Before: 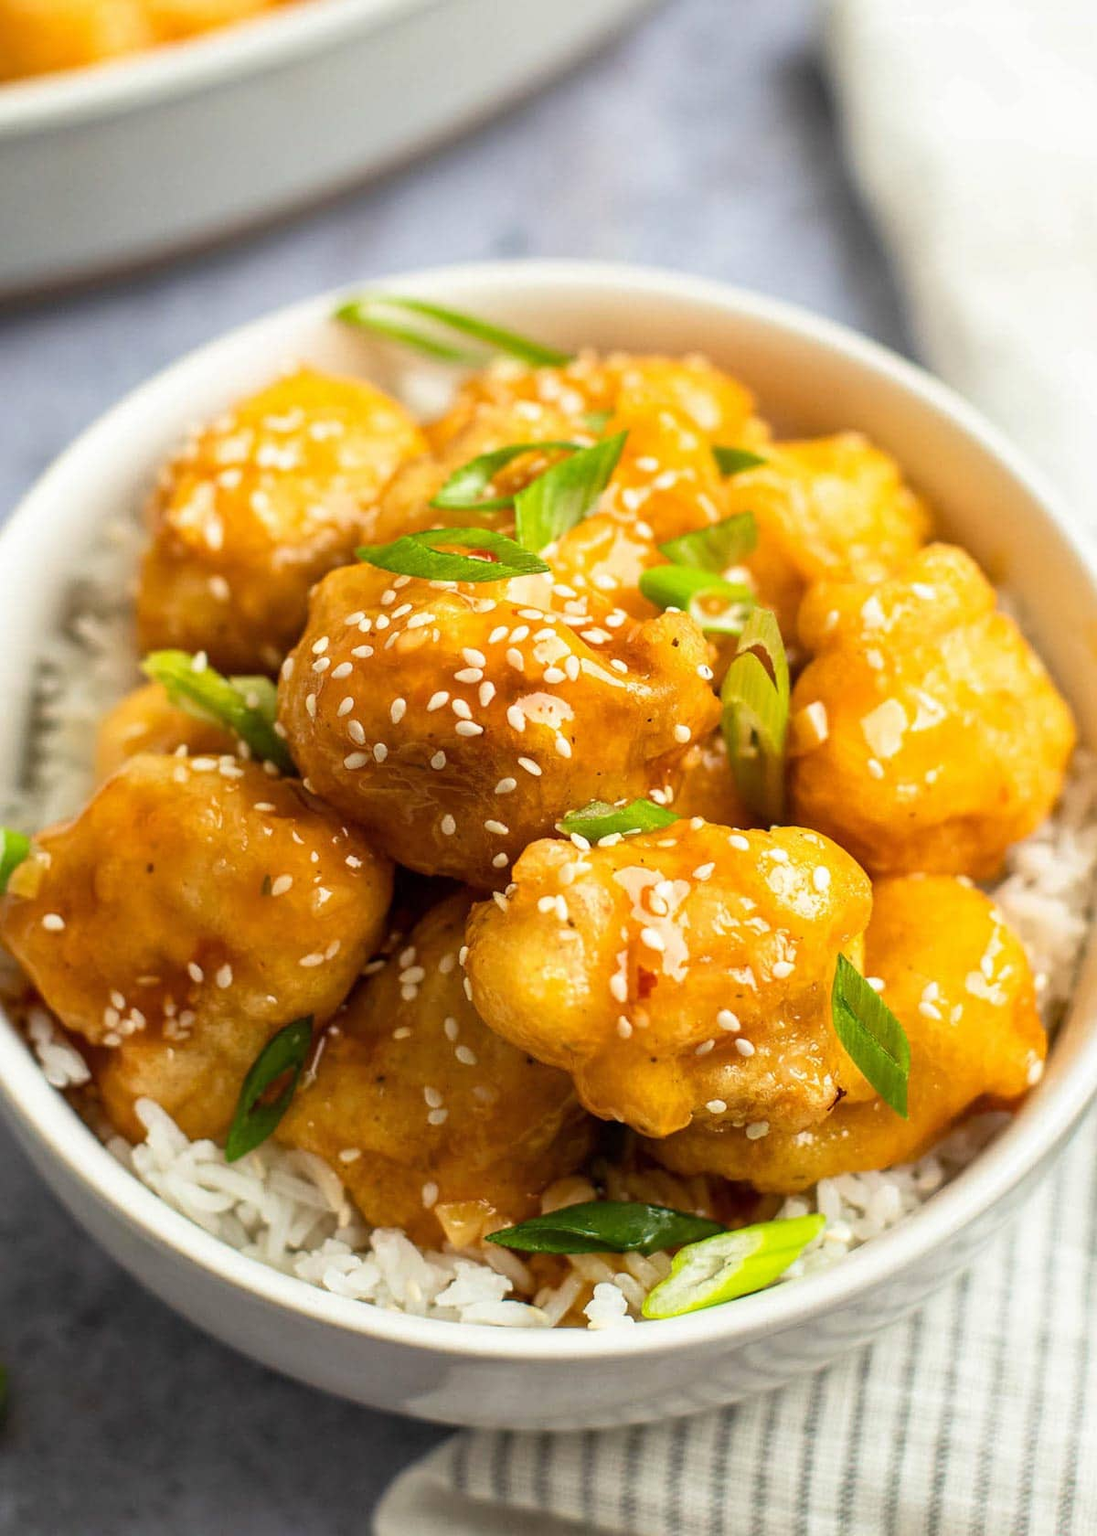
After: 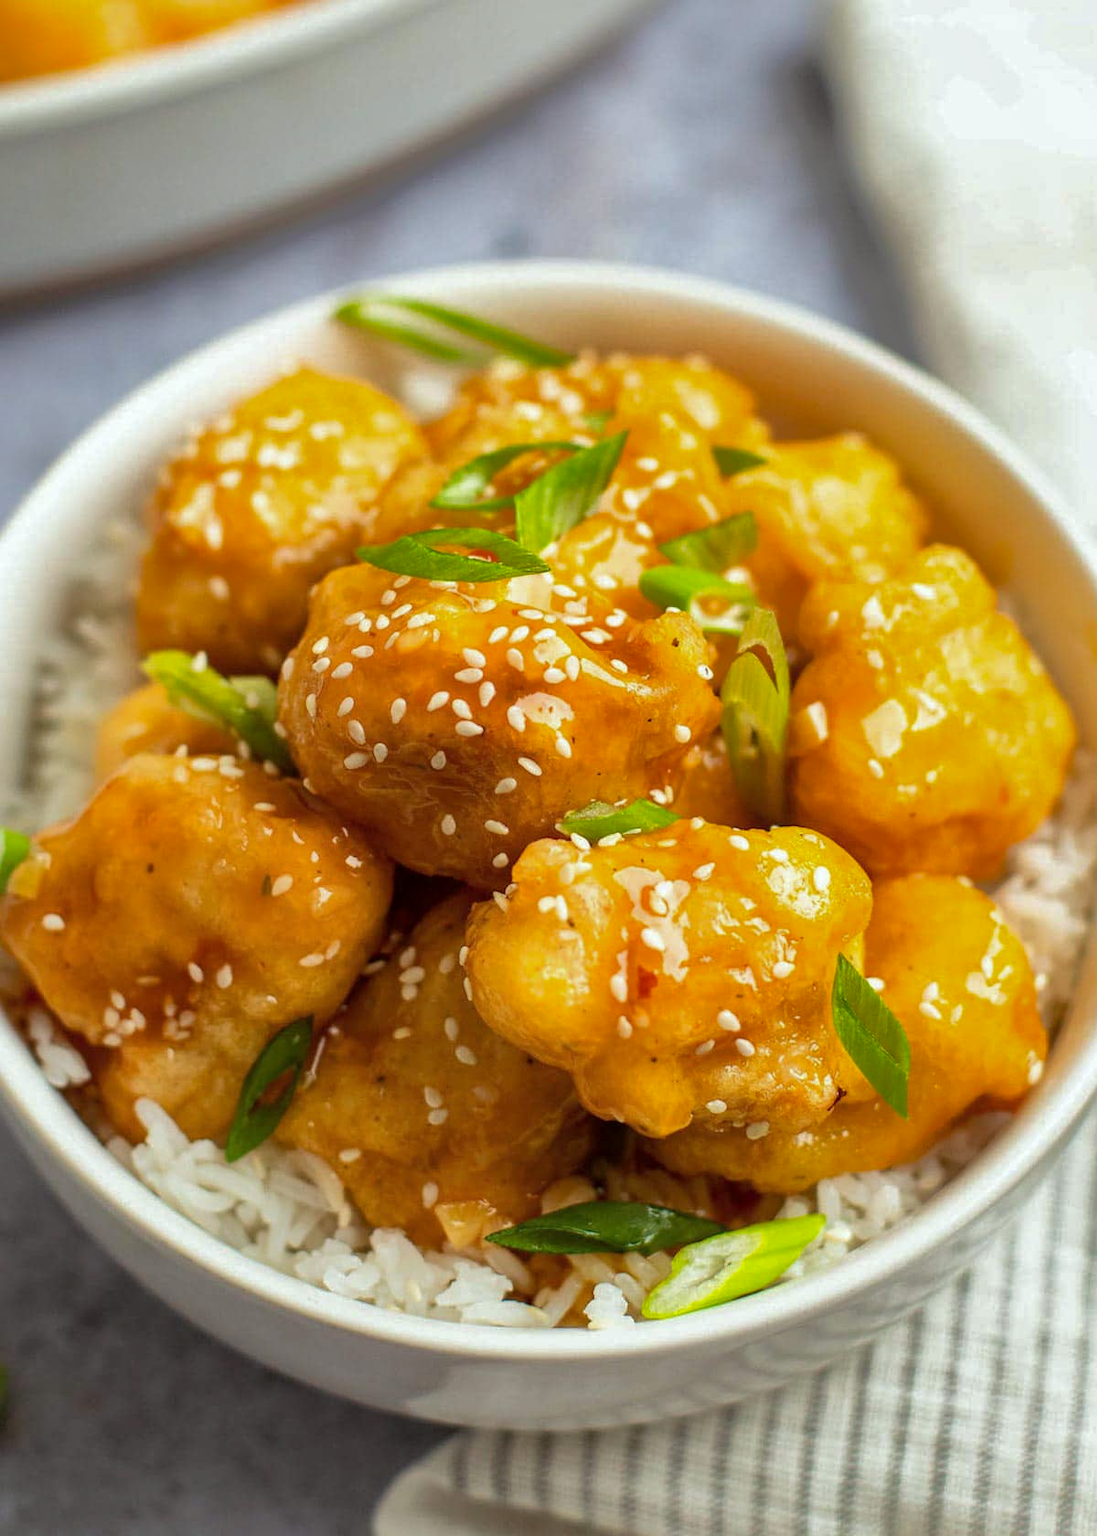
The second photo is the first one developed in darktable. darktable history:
color correction: highlights a* -2.73, highlights b* -2.09, shadows a* 2.41, shadows b* 2.73
shadows and highlights: shadows 40, highlights -60
